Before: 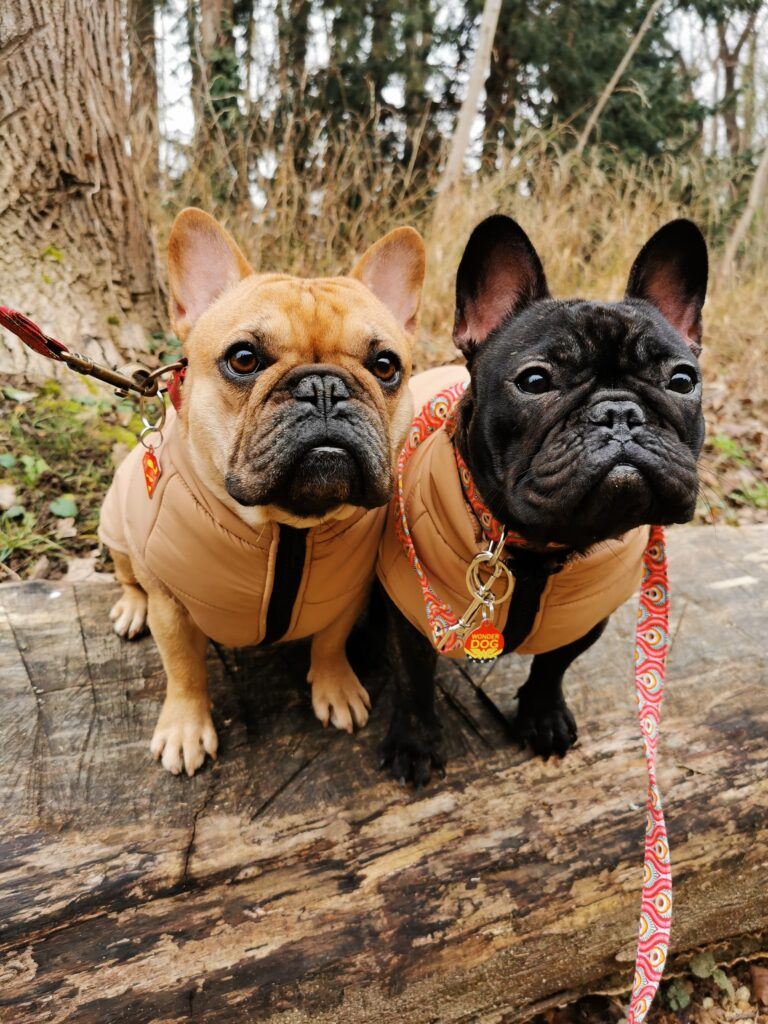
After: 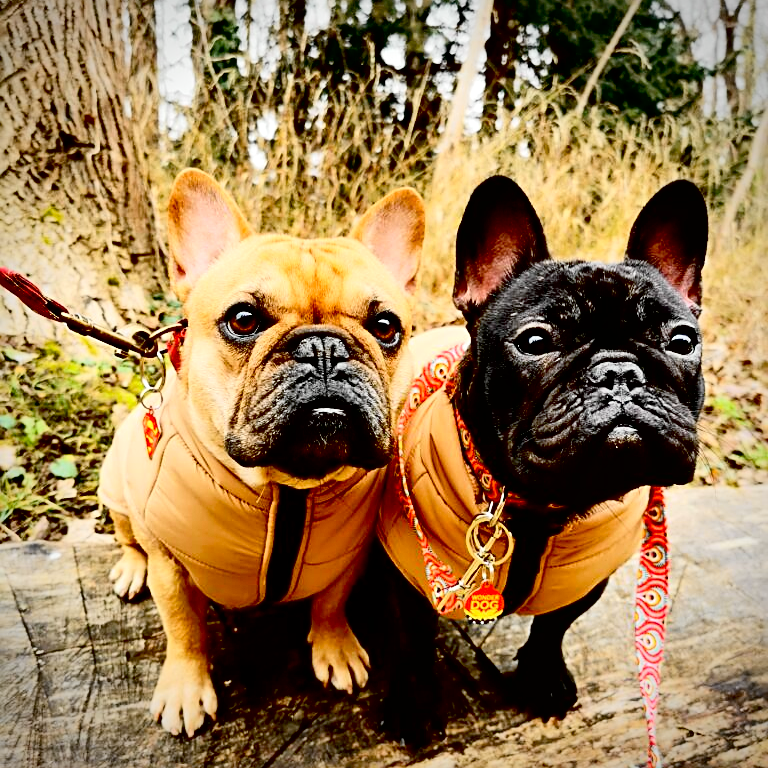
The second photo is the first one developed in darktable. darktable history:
crop: top 3.857%, bottom 21.132%
white balance: red 0.986, blue 1.01
exposure: black level correction 0.031, exposure 0.304 EV, compensate highlight preservation false
sharpen: on, module defaults
vignetting: saturation 0, unbound false
local contrast: mode bilateral grid, contrast 20, coarseness 50, detail 120%, midtone range 0.2
tone curve: curves: ch0 [(0, 0.008) (0.107, 0.083) (0.283, 0.287) (0.429, 0.51) (0.607, 0.739) (0.789, 0.893) (0.998, 0.978)]; ch1 [(0, 0) (0.323, 0.339) (0.438, 0.427) (0.478, 0.484) (0.502, 0.502) (0.527, 0.525) (0.571, 0.579) (0.608, 0.629) (0.669, 0.704) (0.859, 0.899) (1, 1)]; ch2 [(0, 0) (0.33, 0.347) (0.421, 0.456) (0.473, 0.498) (0.502, 0.504) (0.522, 0.524) (0.549, 0.567) (0.593, 0.626) (0.676, 0.724) (1, 1)], color space Lab, independent channels, preserve colors none
